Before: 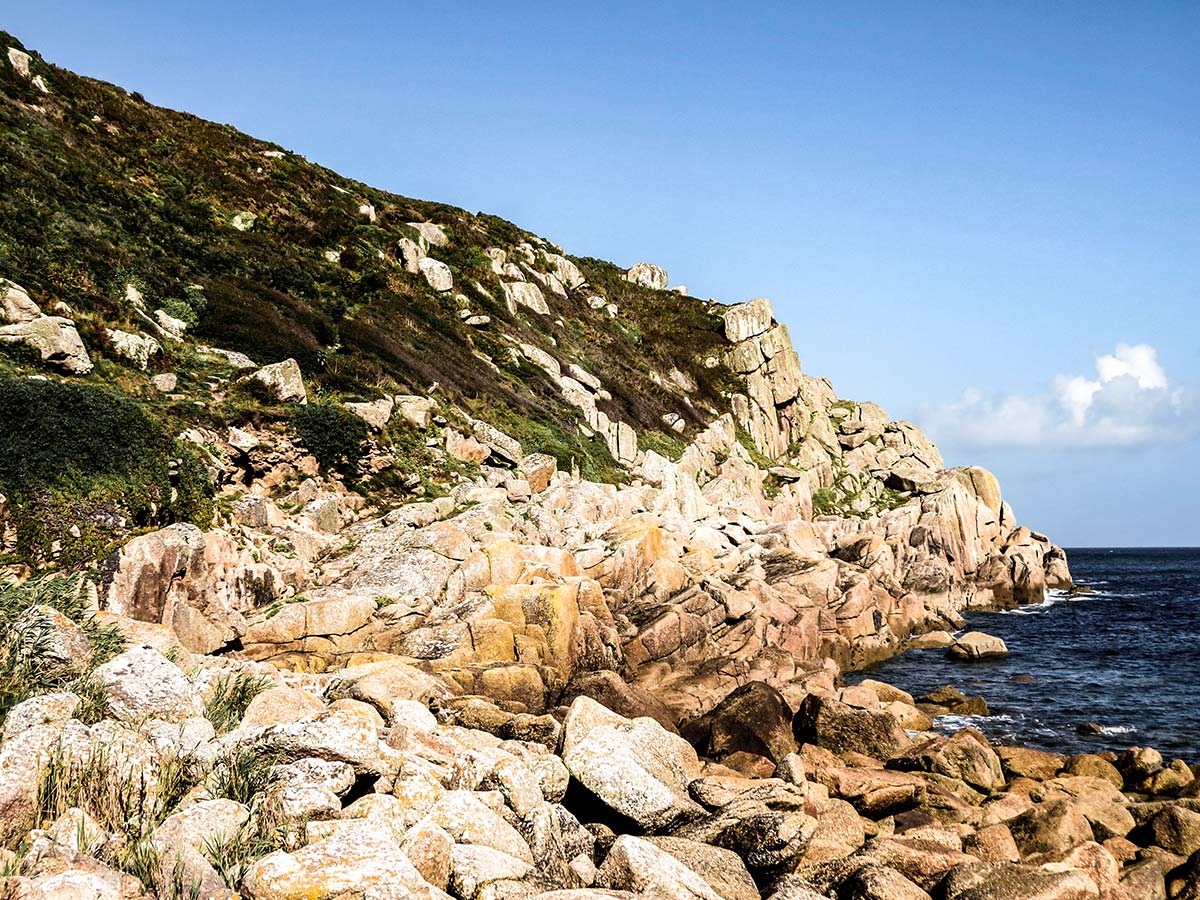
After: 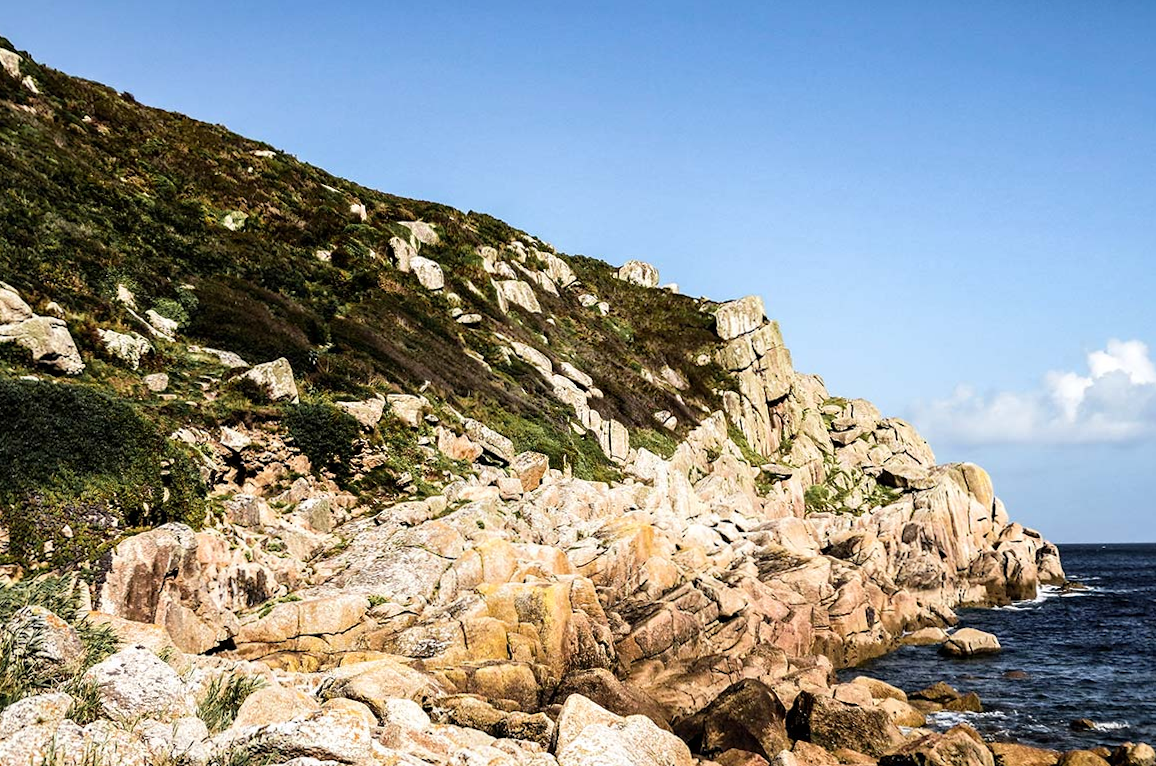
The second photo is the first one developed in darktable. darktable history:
crop and rotate: angle 0.251°, left 0.408%, right 2.637%, bottom 14.299%
tone equalizer: on, module defaults
